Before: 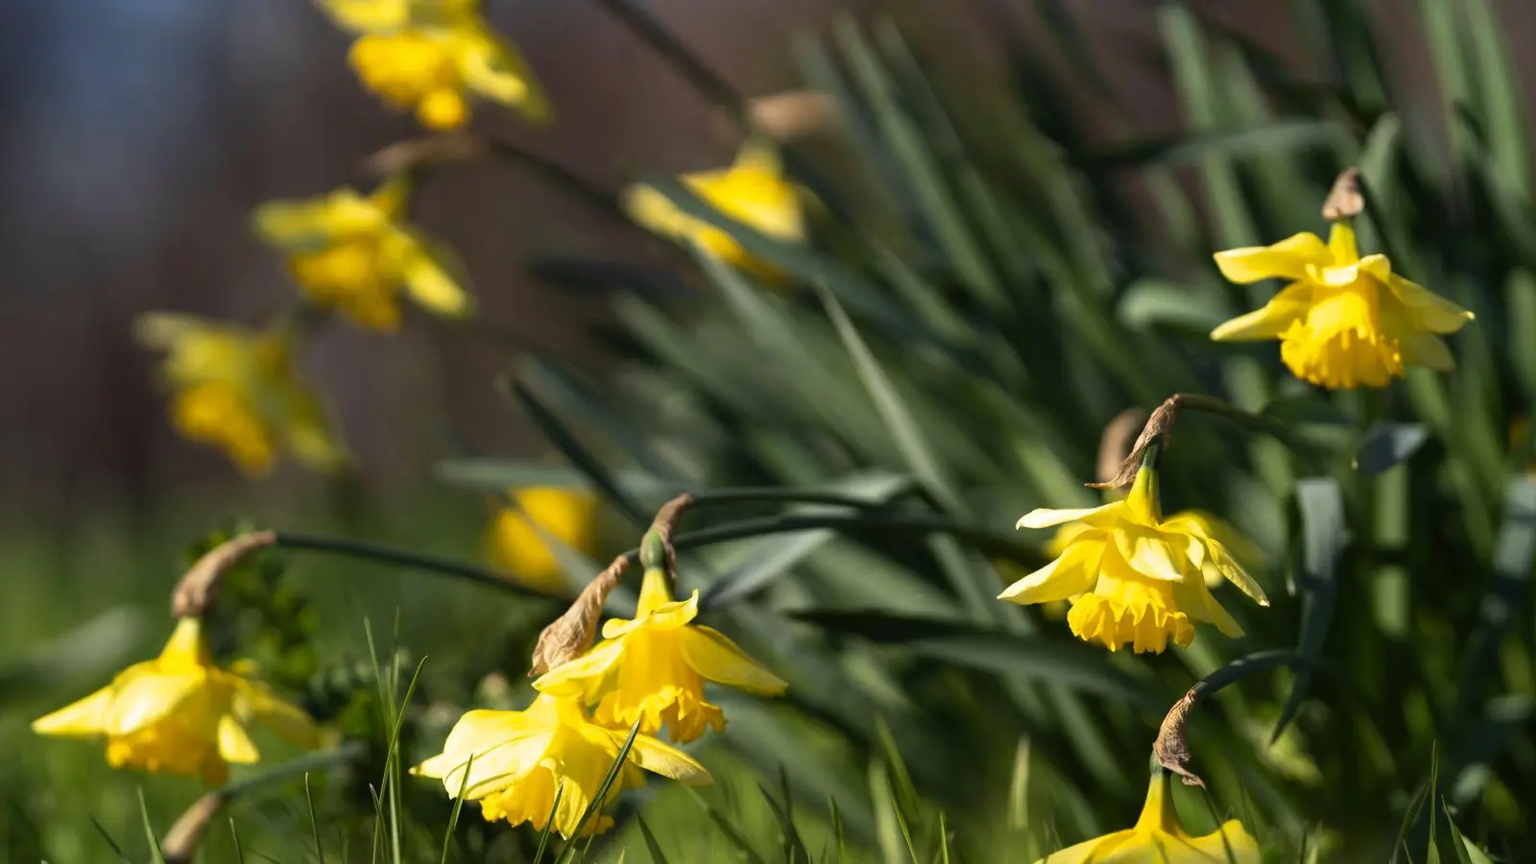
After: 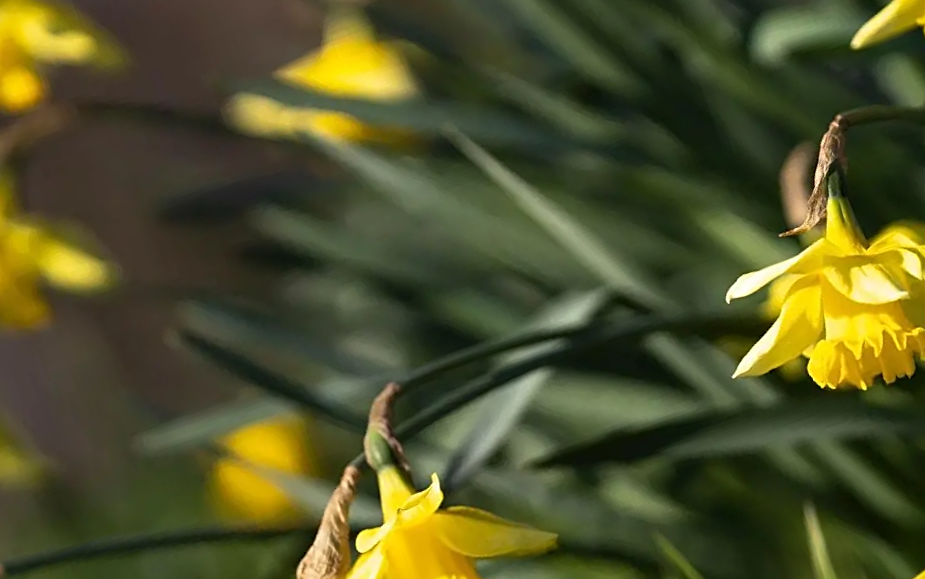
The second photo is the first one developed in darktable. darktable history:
sharpen: on, module defaults
crop and rotate: angle 19.45°, left 6.905%, right 4.28%, bottom 1.133%
